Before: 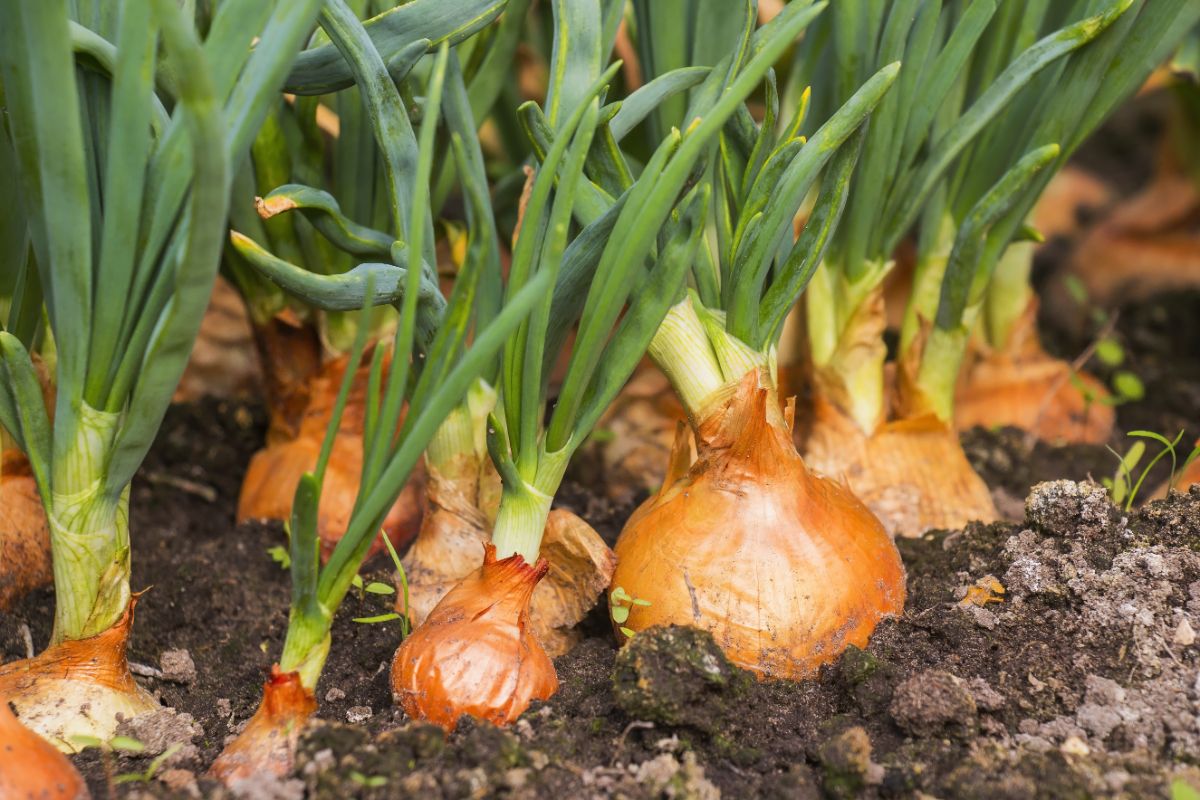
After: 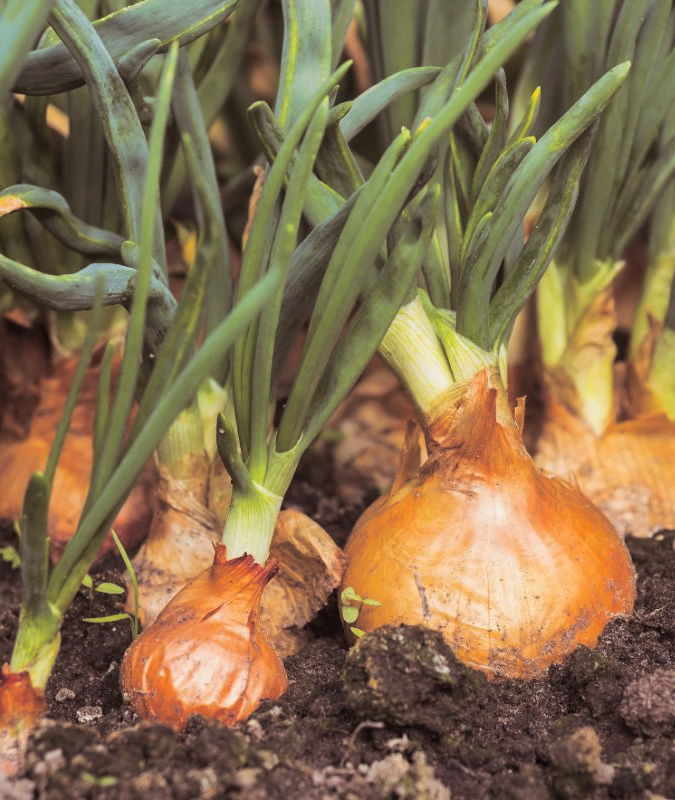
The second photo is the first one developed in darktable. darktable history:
split-toning: shadows › saturation 0.24, highlights › hue 54°, highlights › saturation 0.24
crop and rotate: left 22.516%, right 21.234%
